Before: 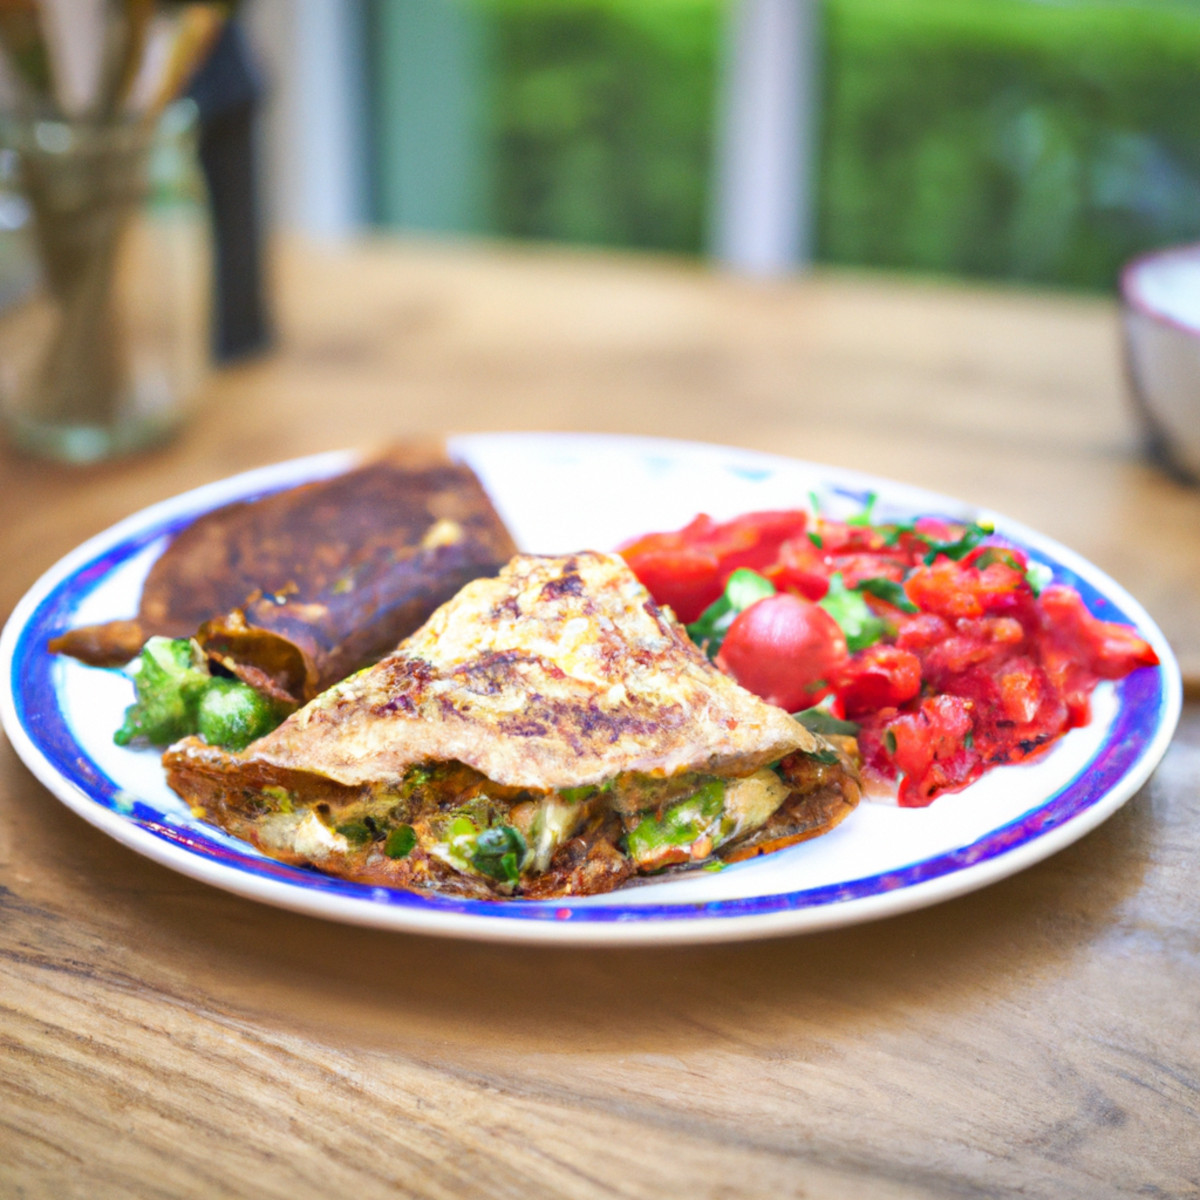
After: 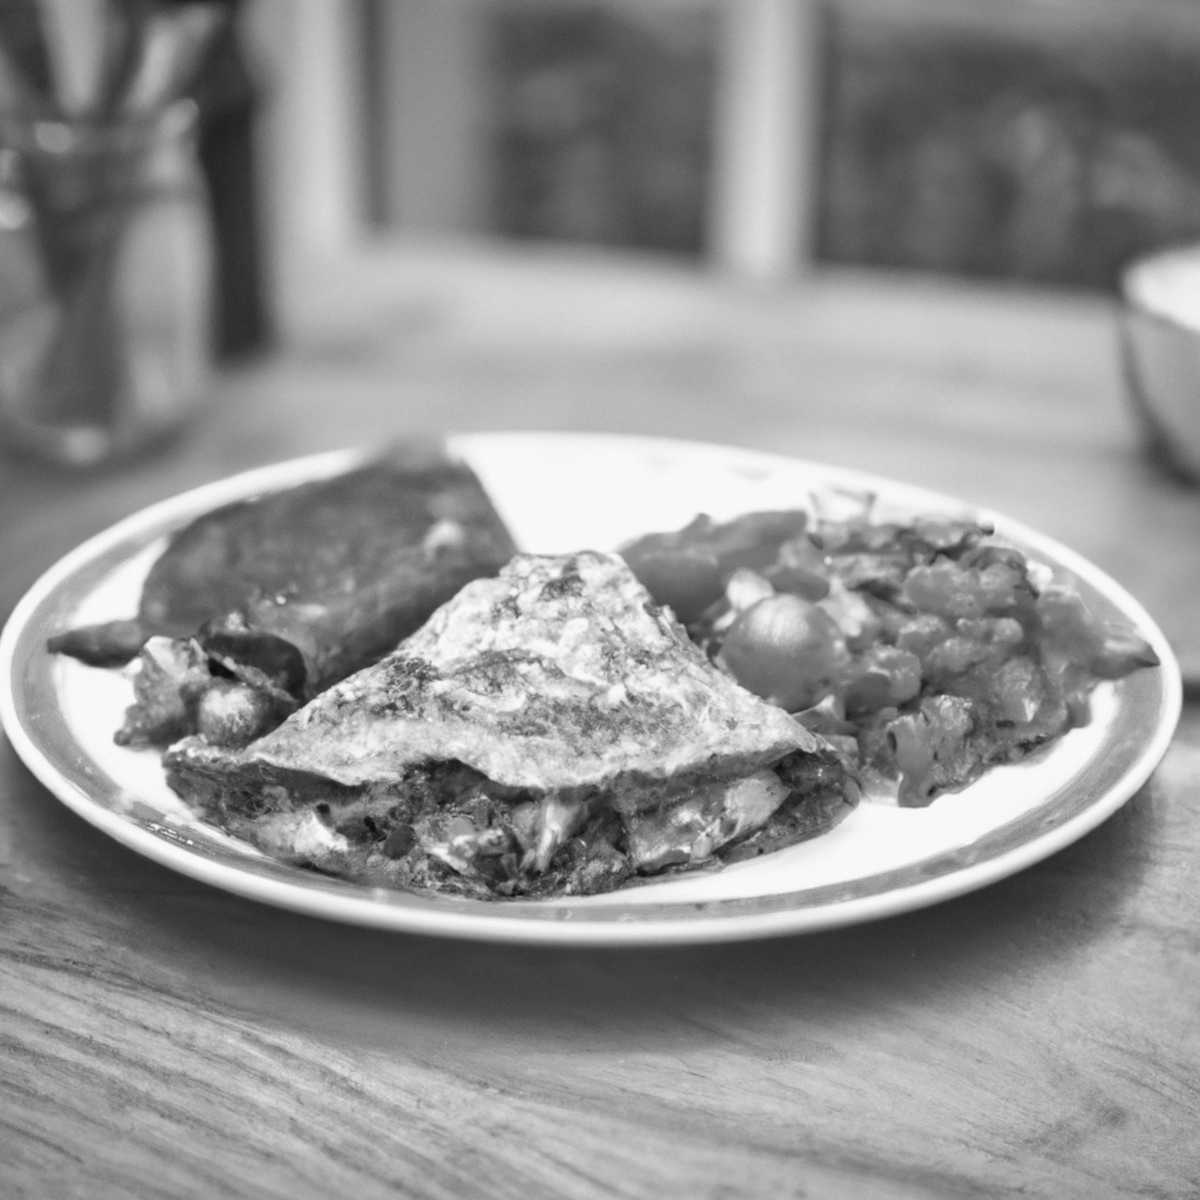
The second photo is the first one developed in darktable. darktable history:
white balance: red 0.974, blue 1.044
color calibration: output gray [0.22, 0.42, 0.37, 0], gray › normalize channels true, illuminant same as pipeline (D50), adaptation XYZ, x 0.346, y 0.359, gamut compression 0
